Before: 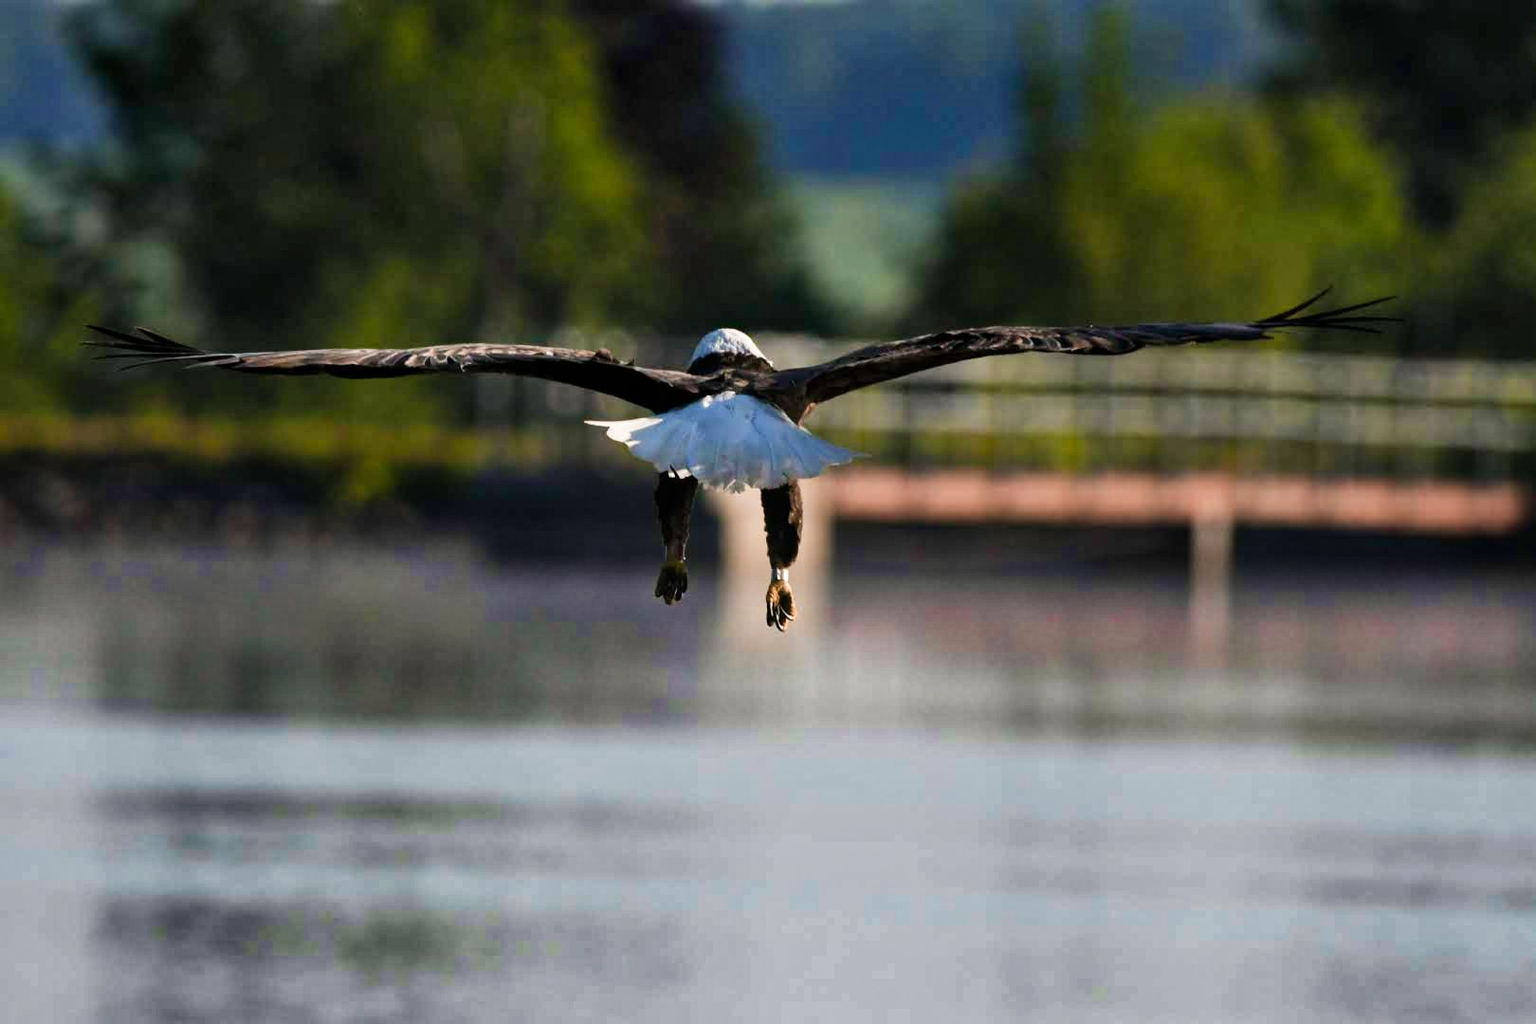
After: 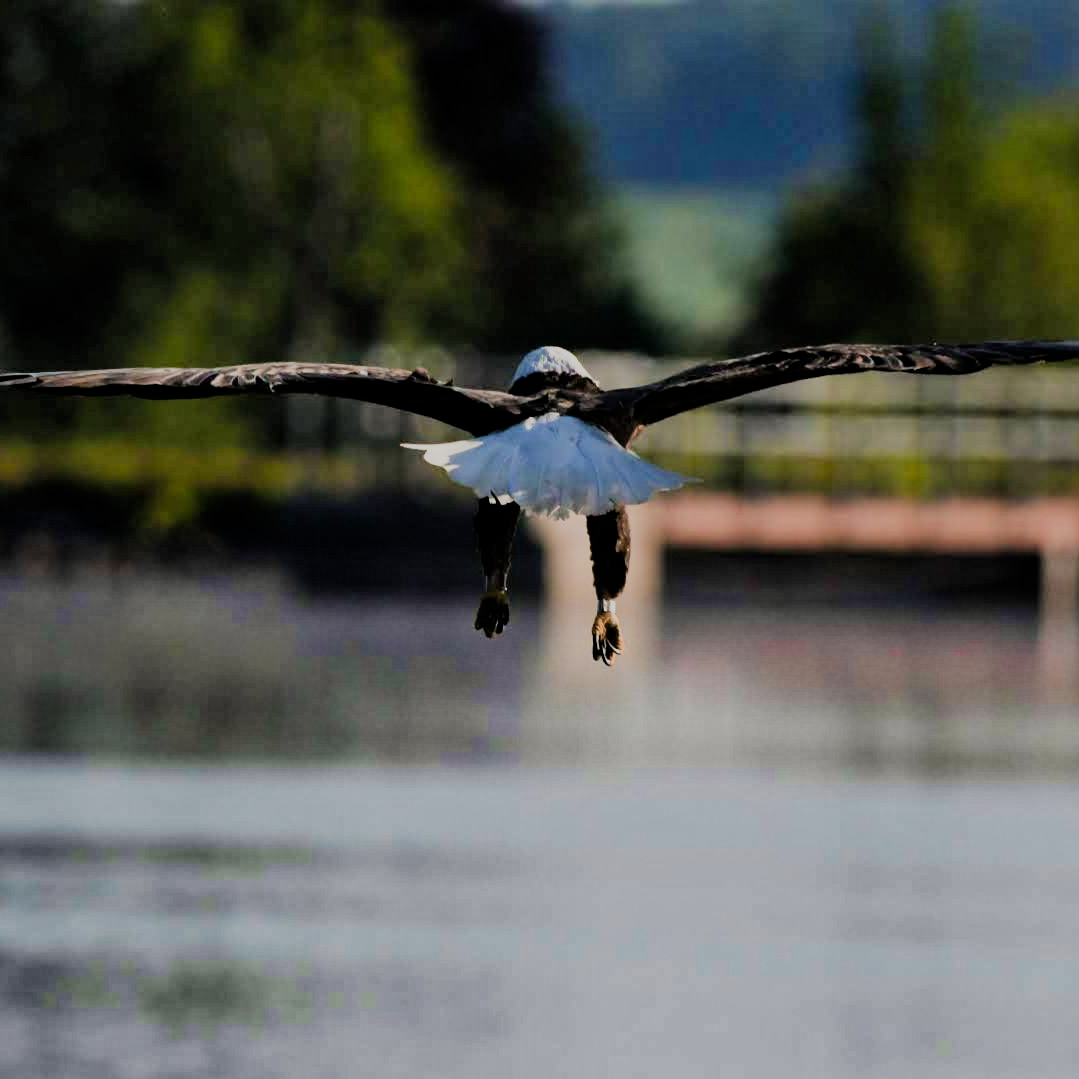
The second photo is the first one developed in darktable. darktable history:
crop and rotate: left 13.342%, right 19.991%
filmic rgb: black relative exposure -6.98 EV, white relative exposure 5.63 EV, hardness 2.86
